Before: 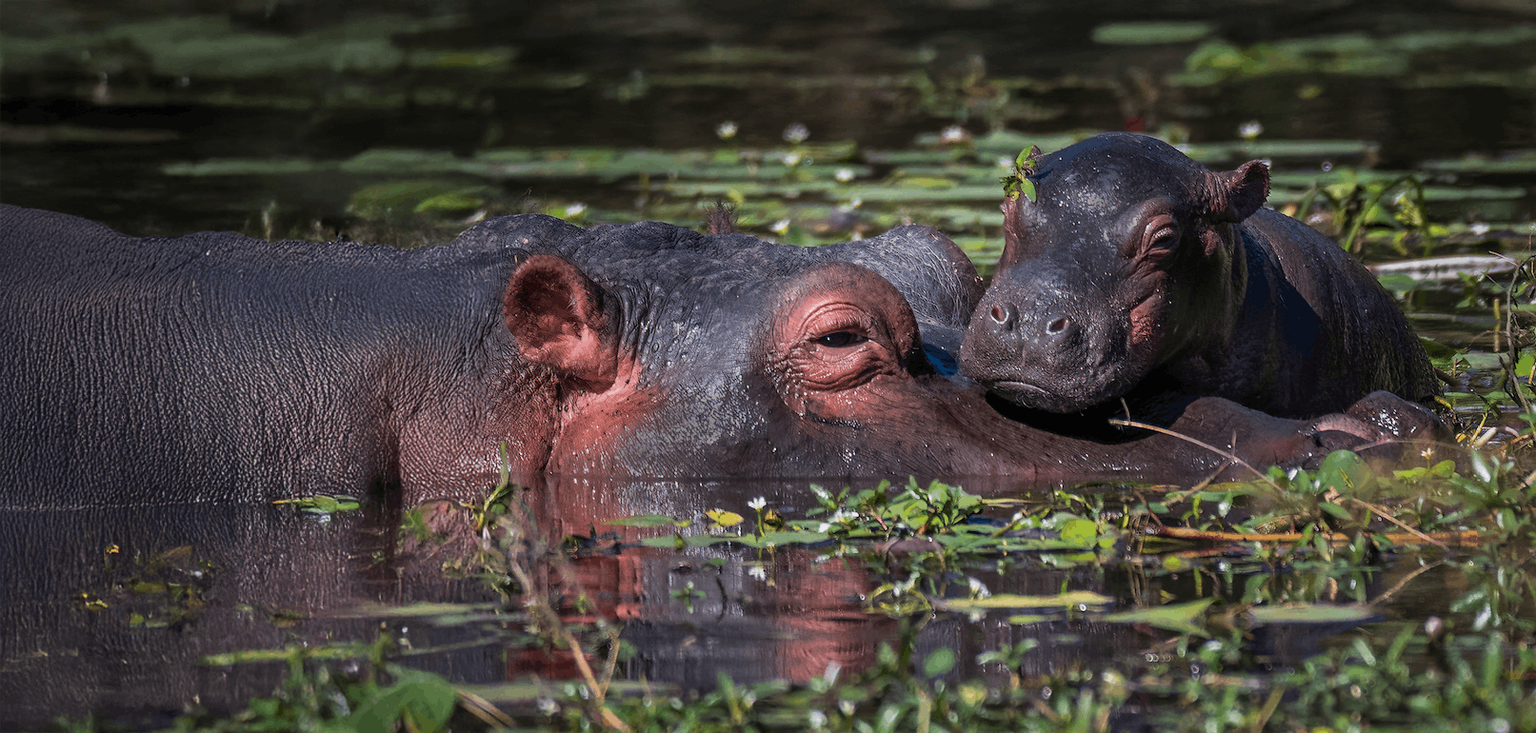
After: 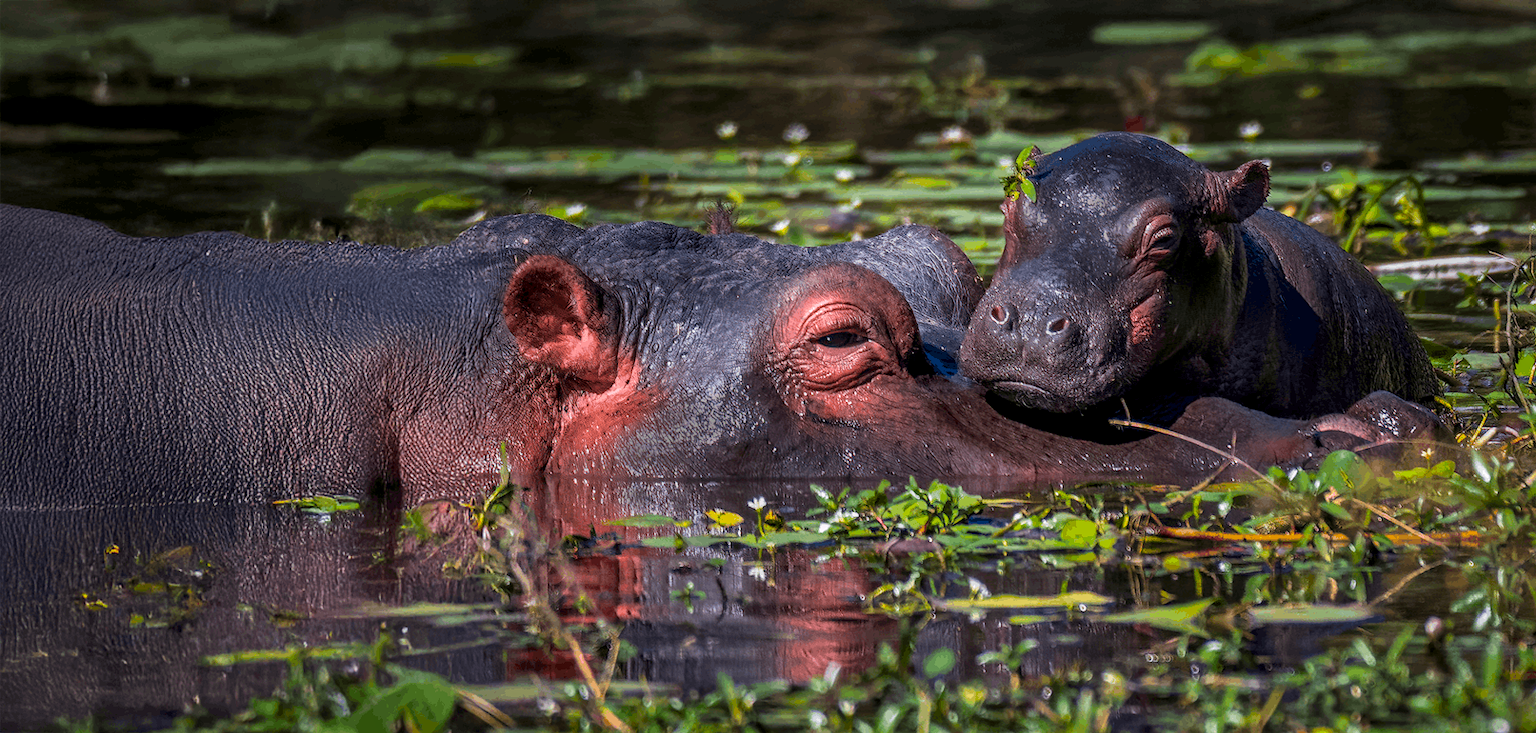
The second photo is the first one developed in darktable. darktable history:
local contrast: detail 130%
color balance rgb: linear chroma grading › global chroma 15%, perceptual saturation grading › global saturation 30%
